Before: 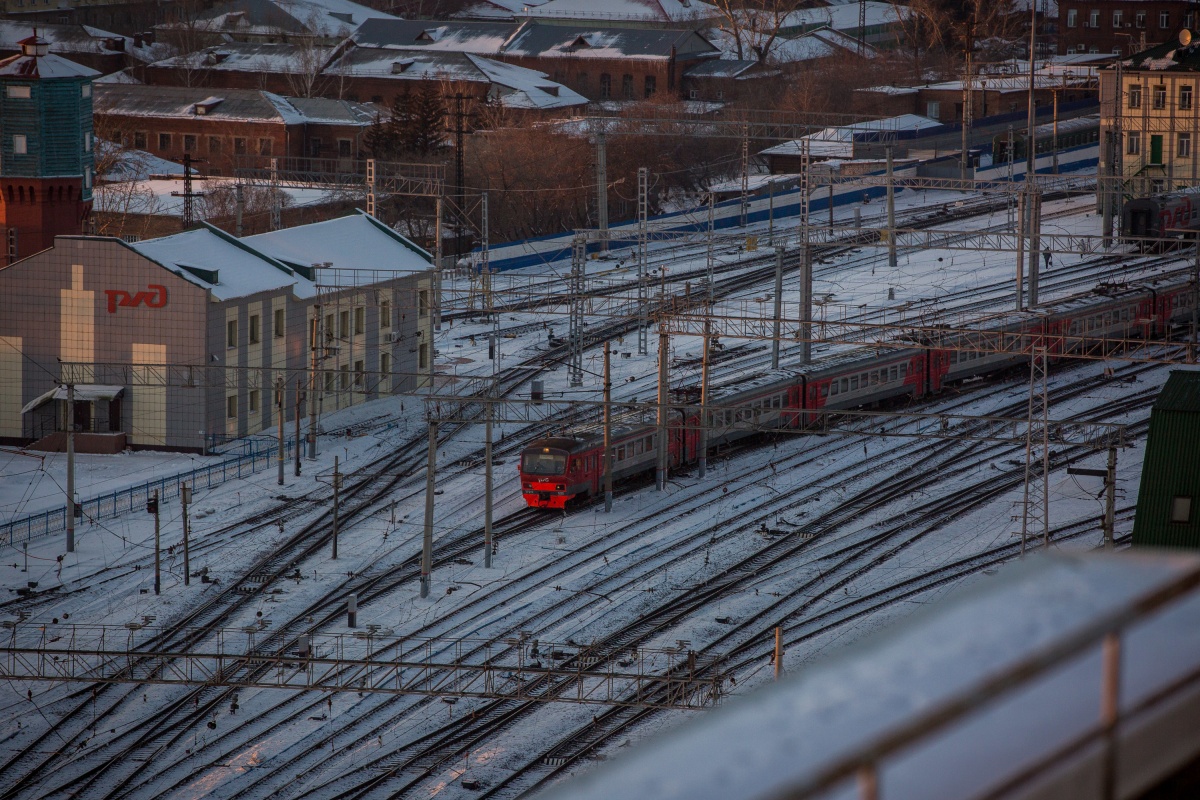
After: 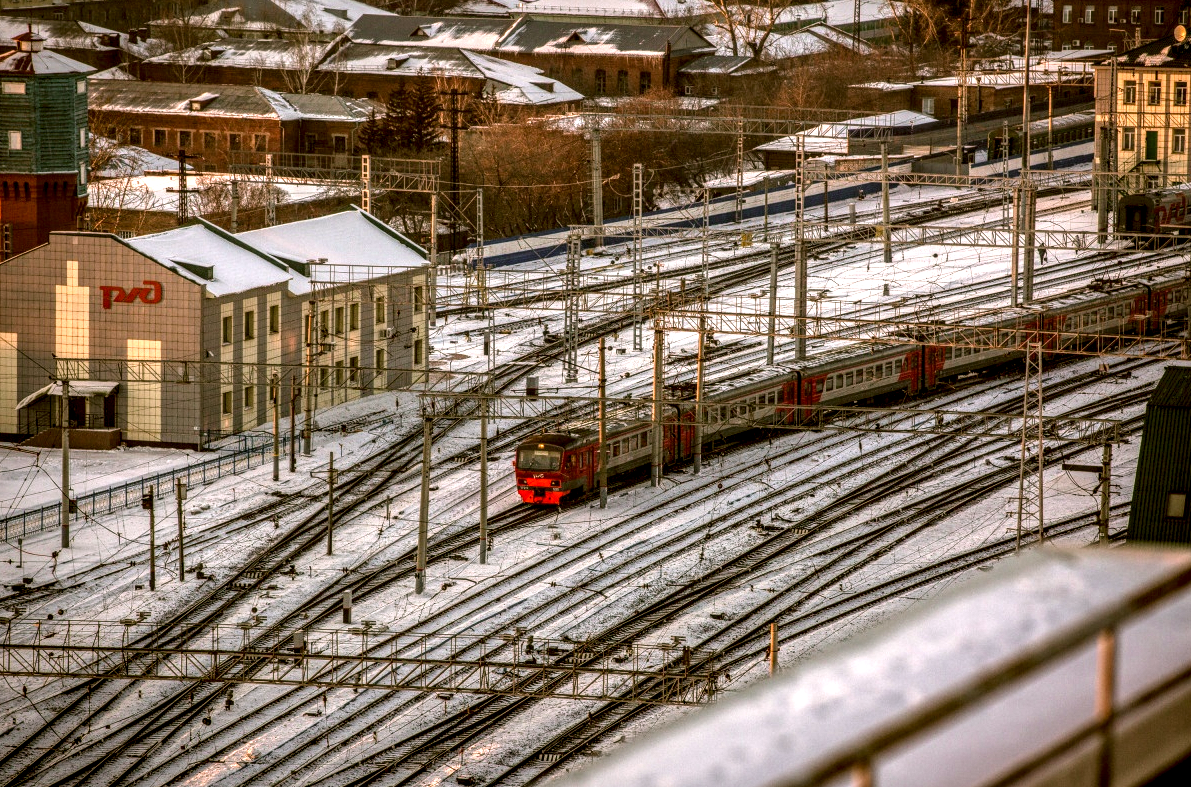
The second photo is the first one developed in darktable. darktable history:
local contrast: highlights 18%, detail 185%
crop: left 0.492%, top 0.571%, right 0.223%, bottom 0.959%
color correction: highlights a* 8.65, highlights b* 15.23, shadows a* -0.401, shadows b* 26.52
exposure: black level correction 0, exposure 1.296 EV, compensate exposure bias true, compensate highlight preservation false
